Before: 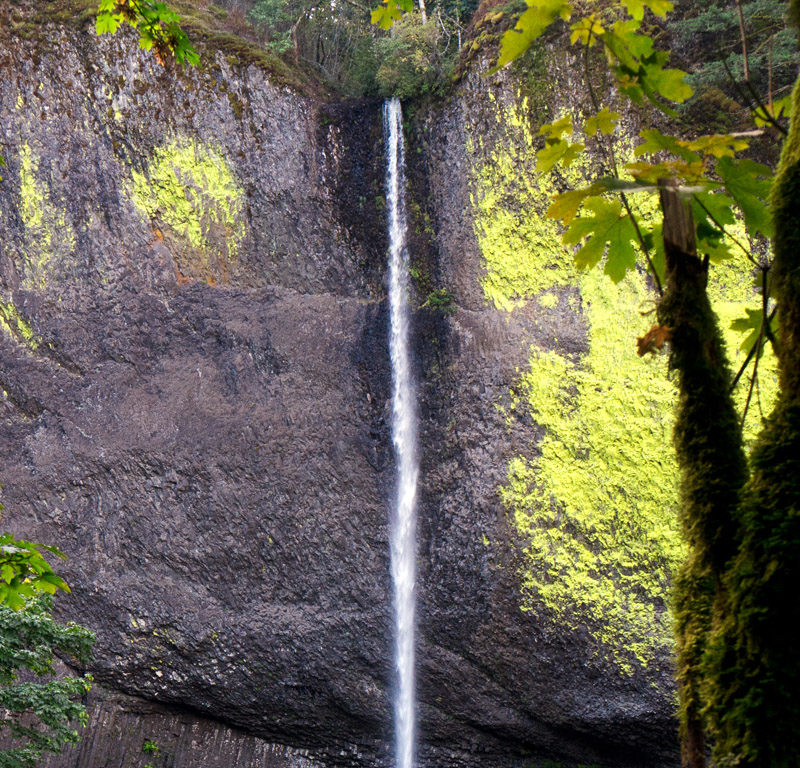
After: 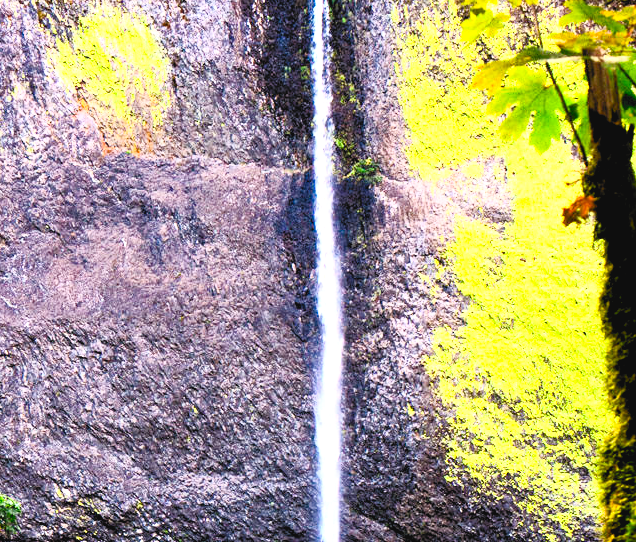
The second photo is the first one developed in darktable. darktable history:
levels: black 0.061%, levels [0, 0.474, 0.947]
crop: left 9.421%, top 16.999%, right 11.054%, bottom 12.356%
contrast brightness saturation: contrast 0.991, brightness 0.984, saturation 0.98
filmic rgb: black relative exposure -4.44 EV, white relative exposure 6.61 EV, hardness 1.89, contrast 0.509
haze removal: strength 0.282, distance 0.254, adaptive false
